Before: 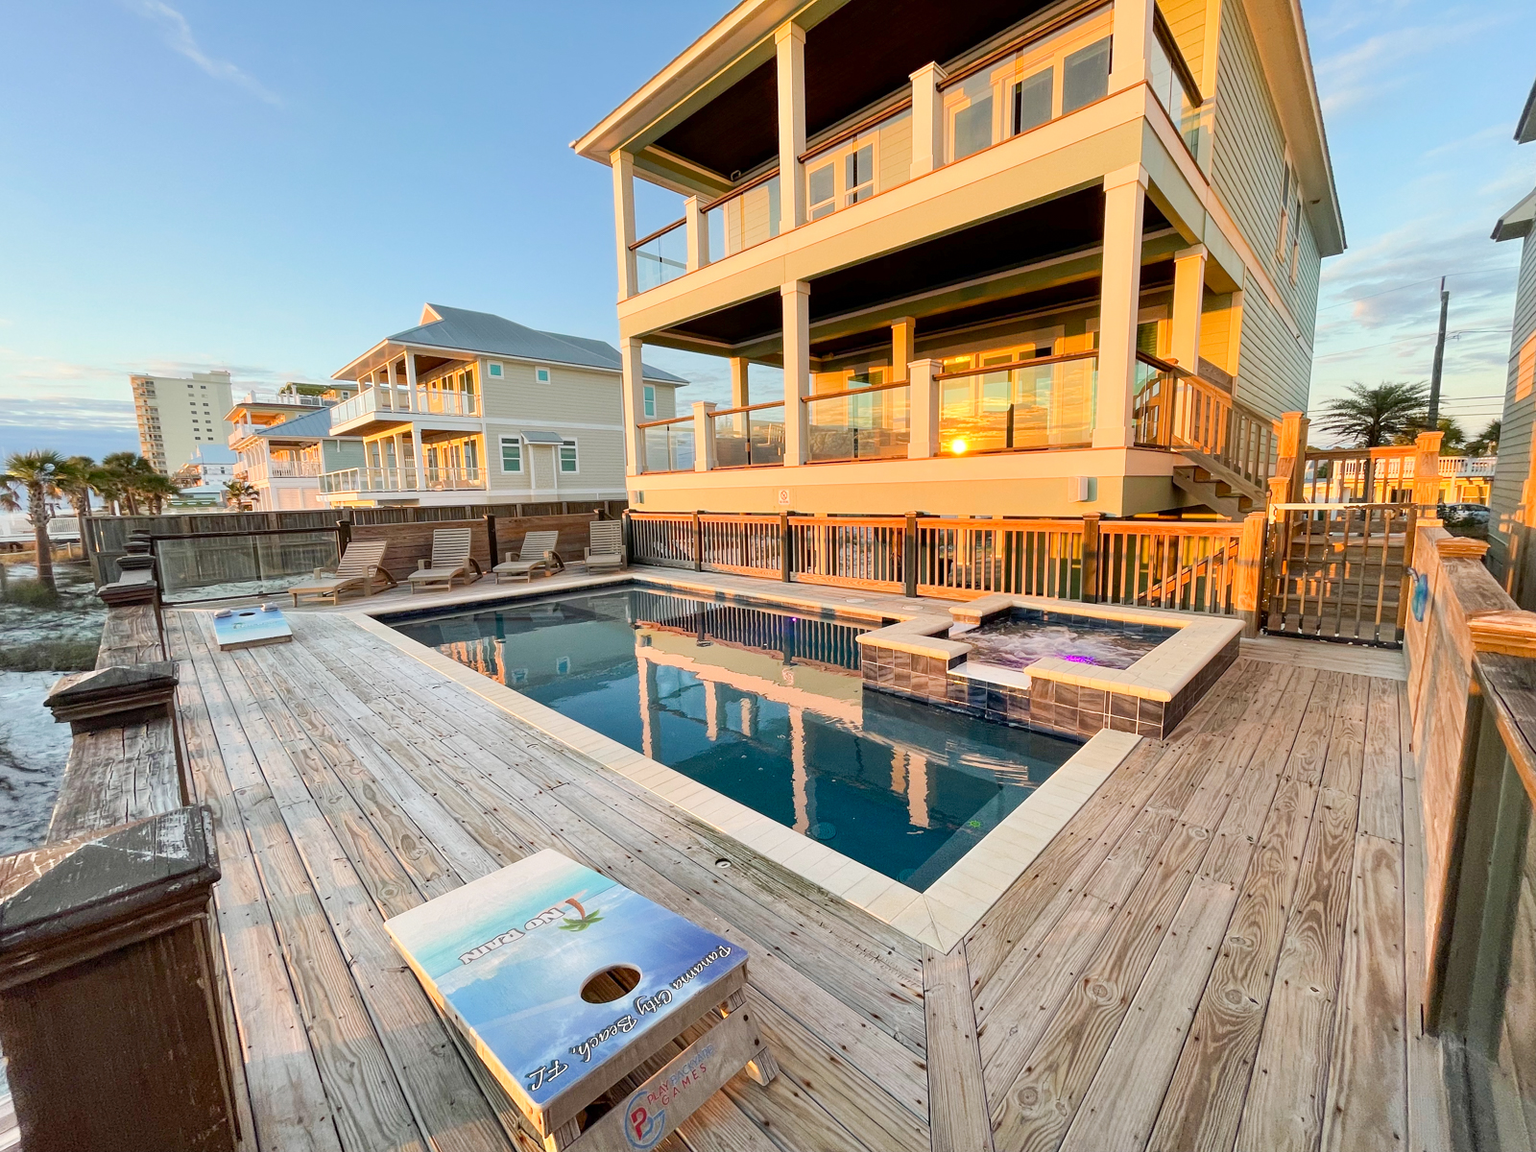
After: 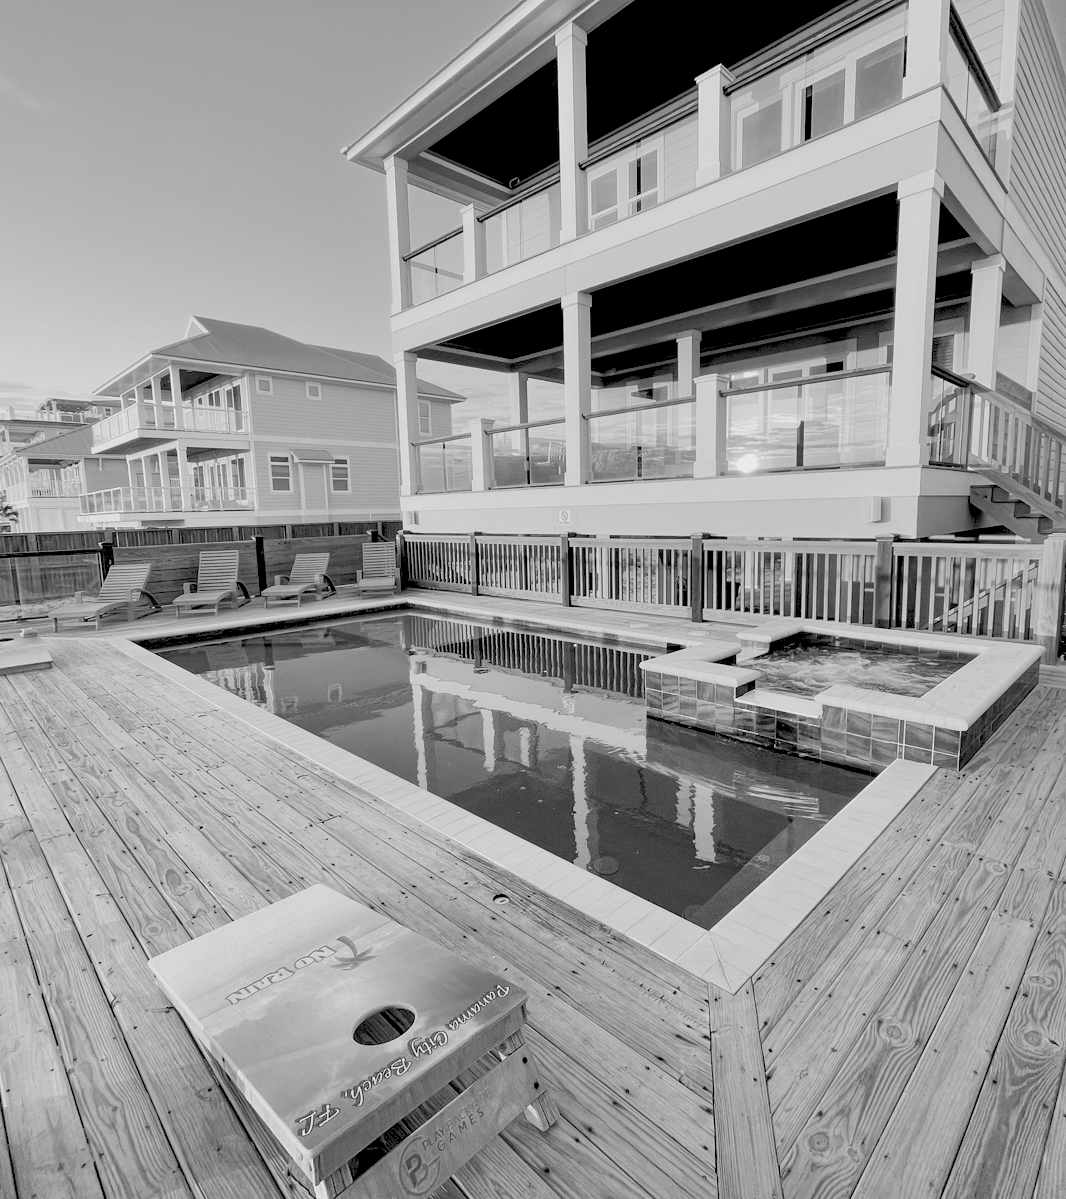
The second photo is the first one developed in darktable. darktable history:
rgb levels: preserve colors sum RGB, levels [[0.038, 0.433, 0.934], [0, 0.5, 1], [0, 0.5, 1]]
monochrome: a 32, b 64, size 2.3
crop and rotate: left 15.754%, right 17.579%
